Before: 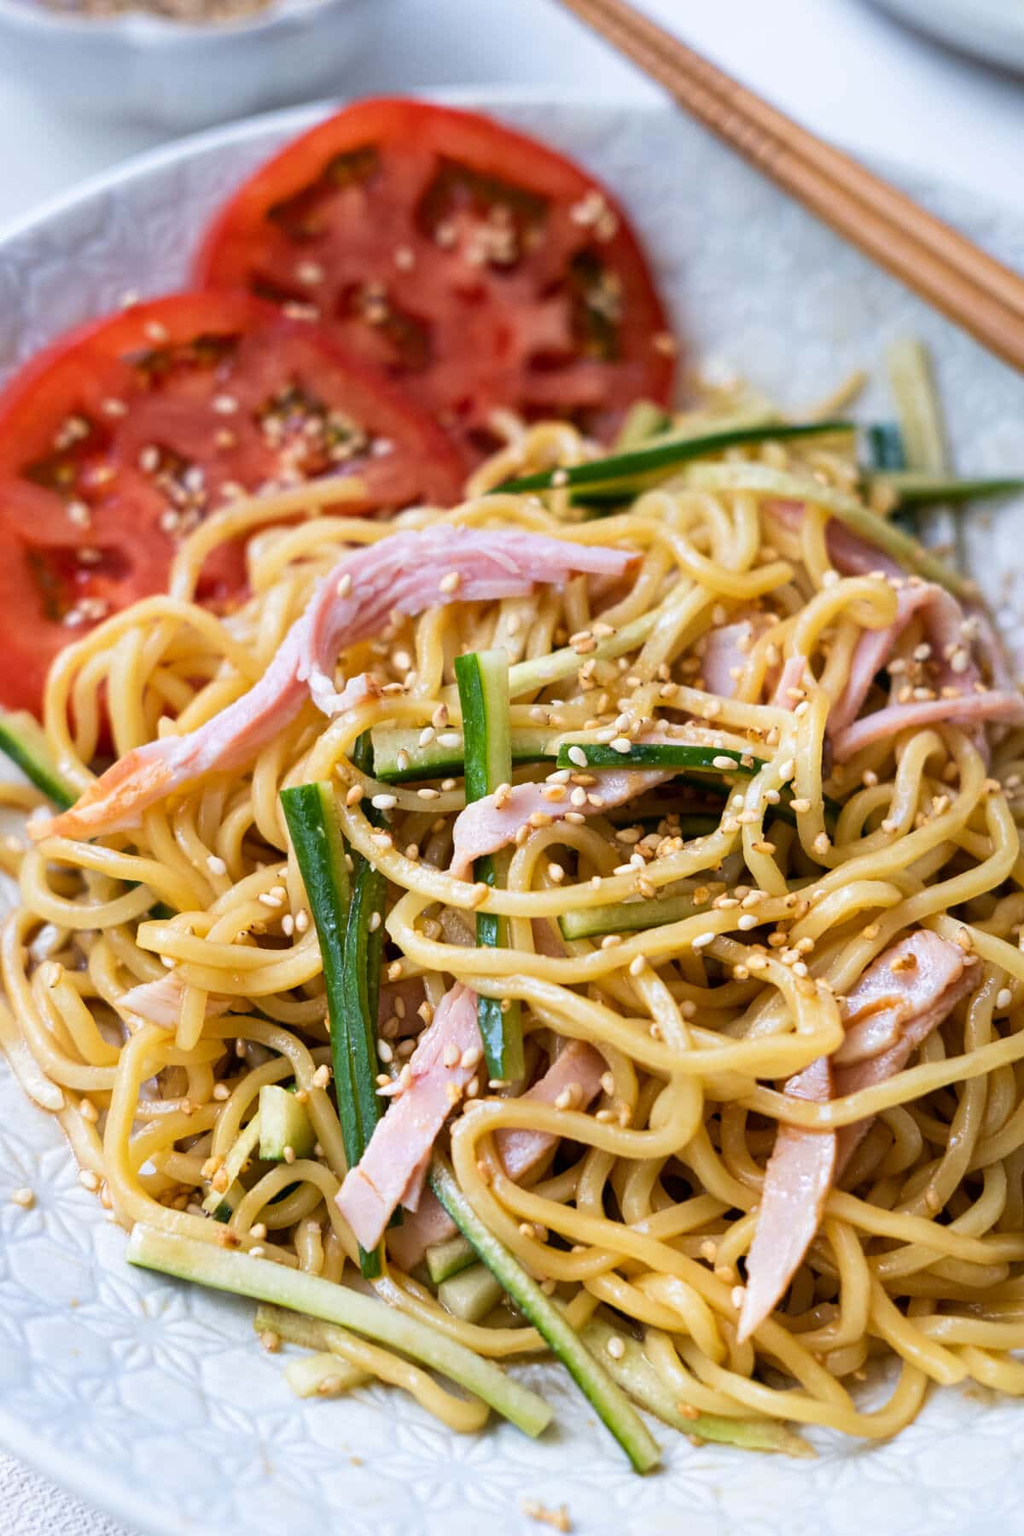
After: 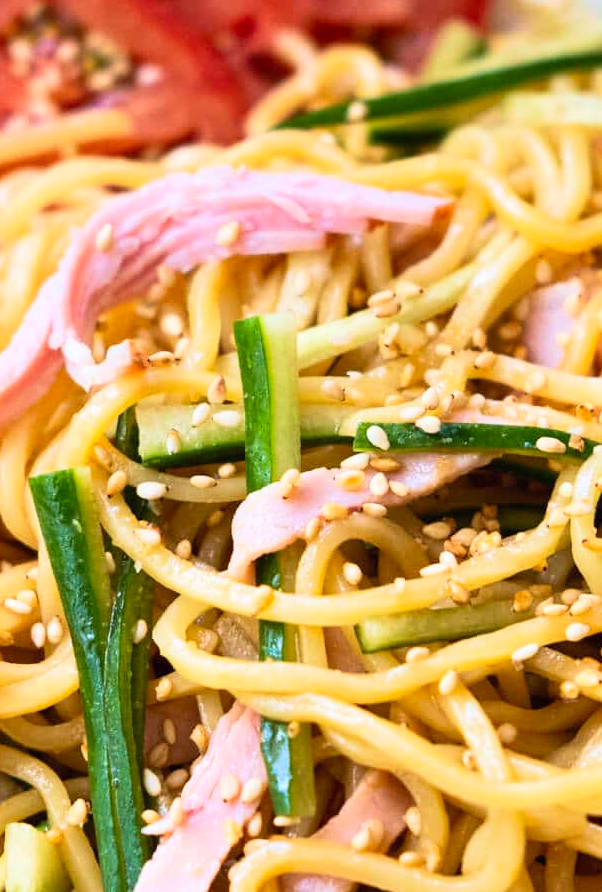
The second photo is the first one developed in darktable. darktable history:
contrast brightness saturation: contrast 0.203, brightness 0.161, saturation 0.227
crop: left 24.95%, top 24.966%, right 24.827%, bottom 25.458%
velvia: on, module defaults
